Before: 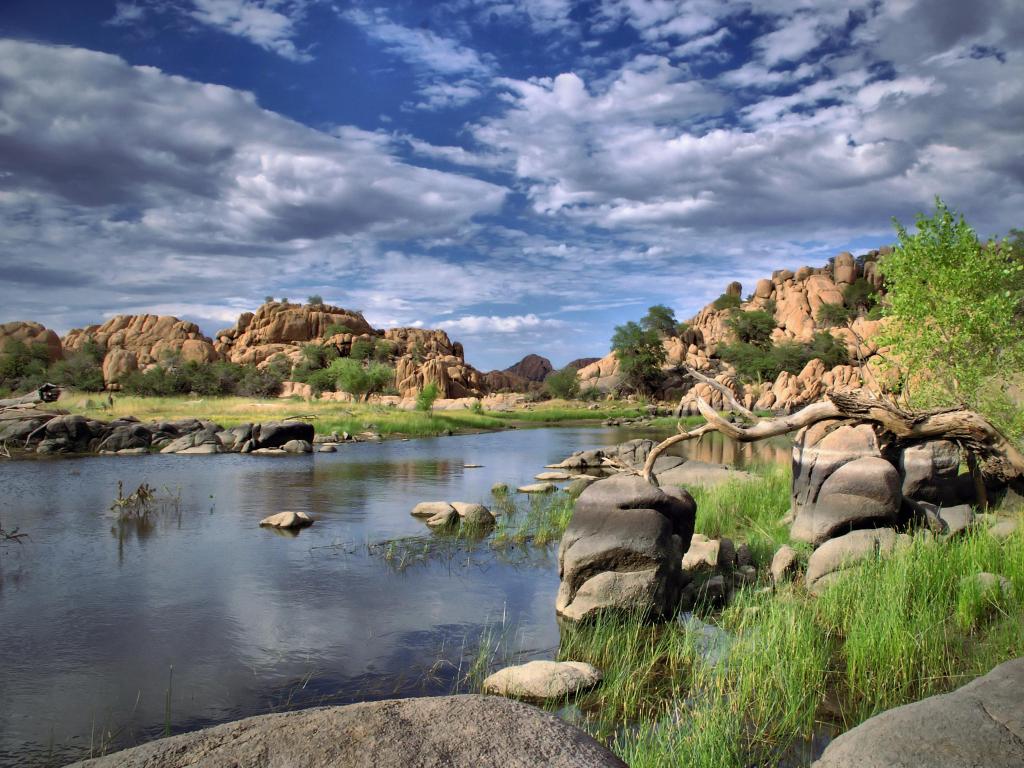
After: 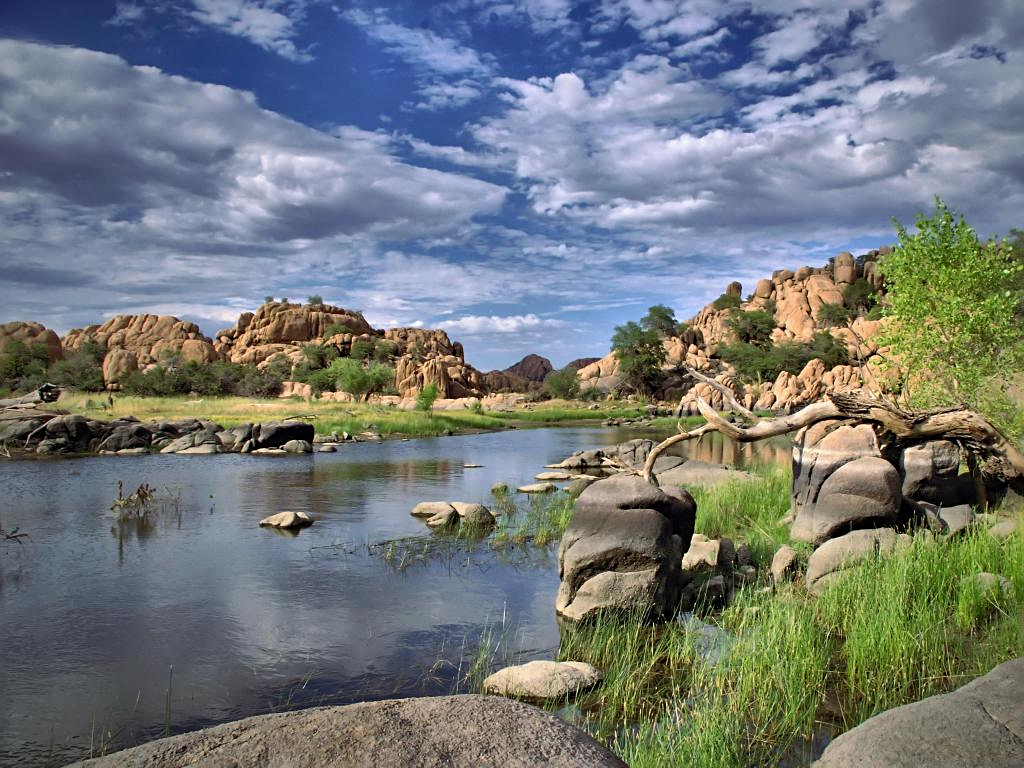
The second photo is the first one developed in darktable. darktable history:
sharpen: radius 2.503, amount 0.333
